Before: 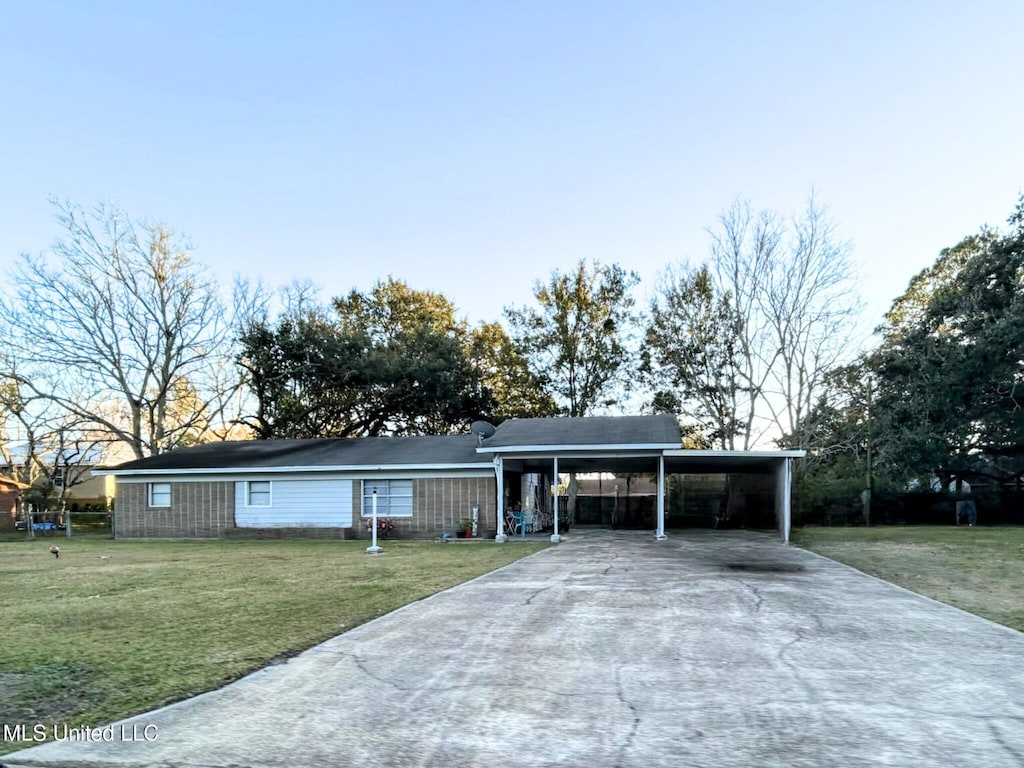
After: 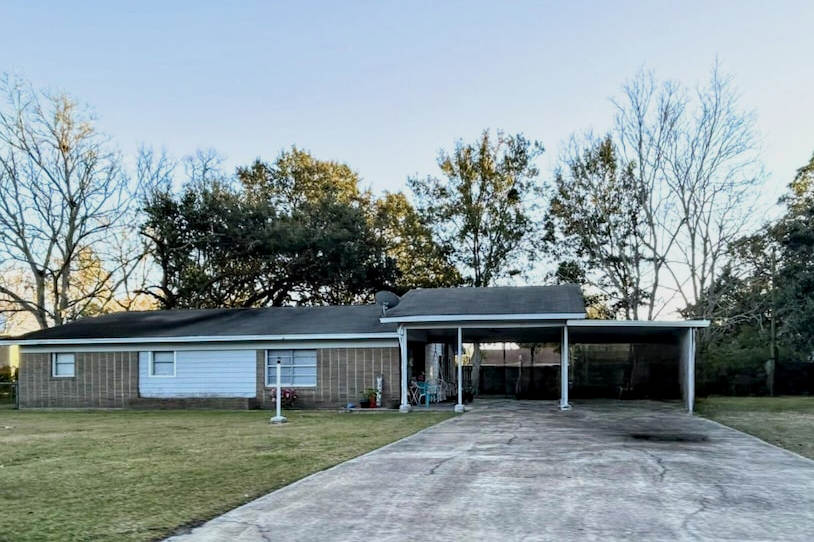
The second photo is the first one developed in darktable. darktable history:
crop: left 9.401%, top 17.035%, right 11.018%, bottom 12.355%
exposure: exposure -0.278 EV, compensate highlight preservation false
haze removal: adaptive false
